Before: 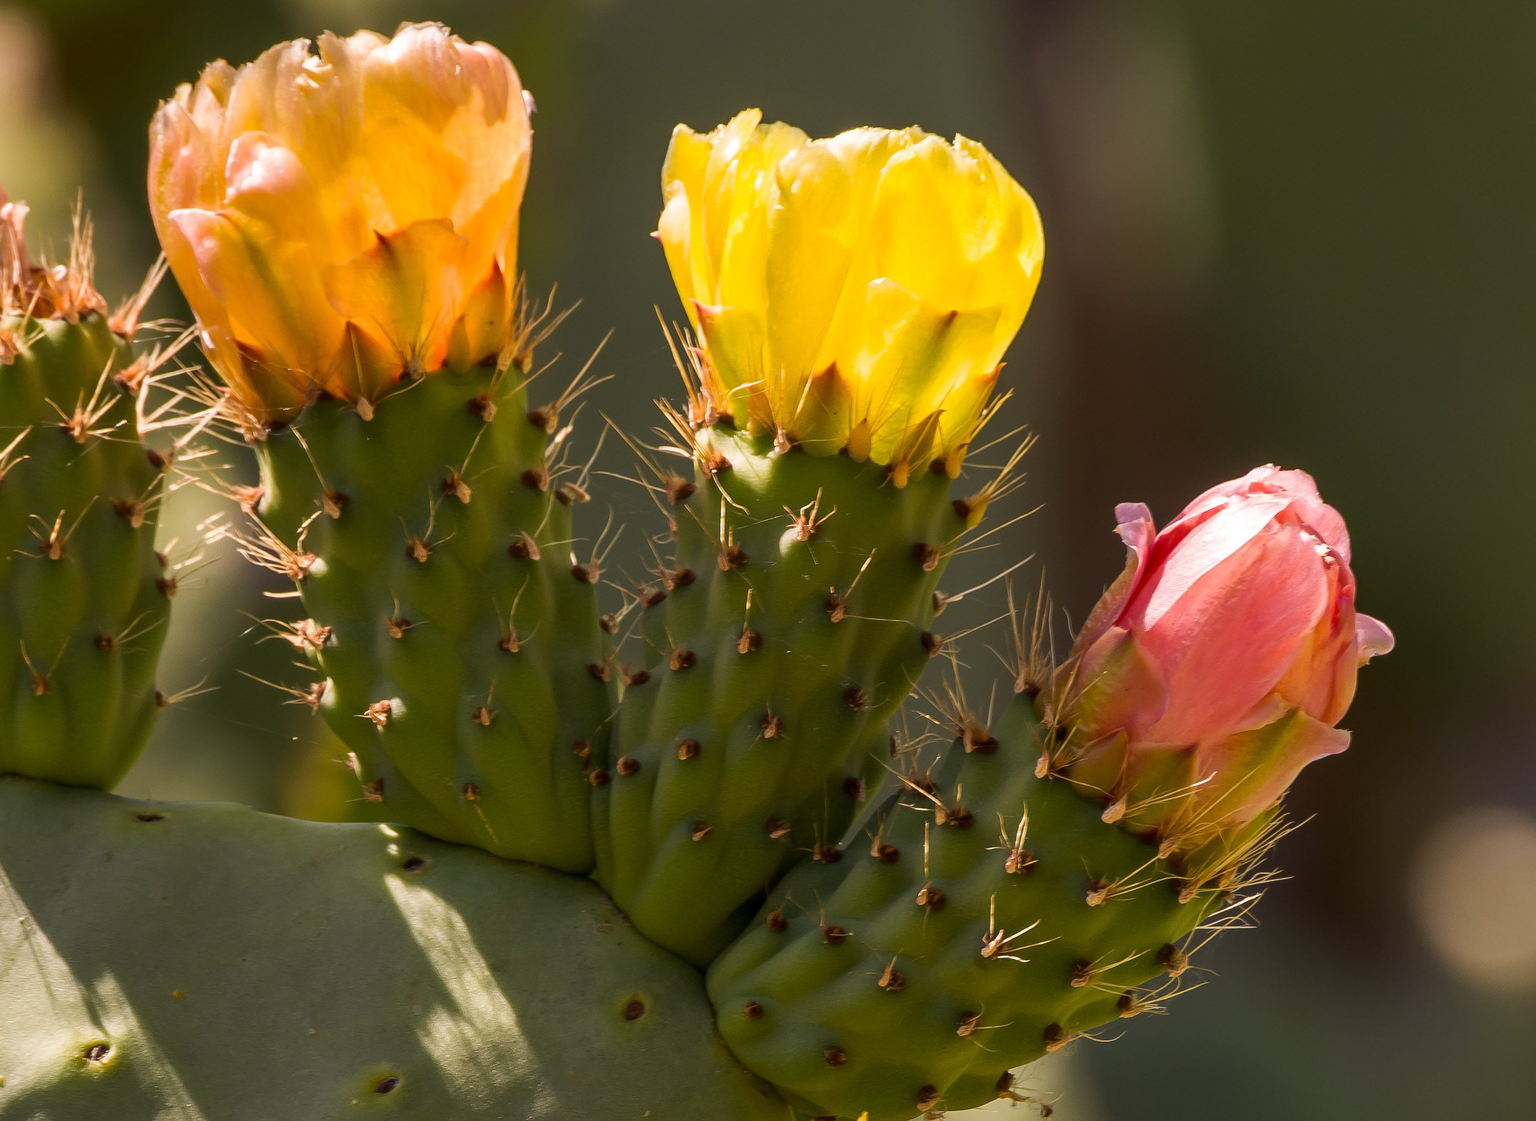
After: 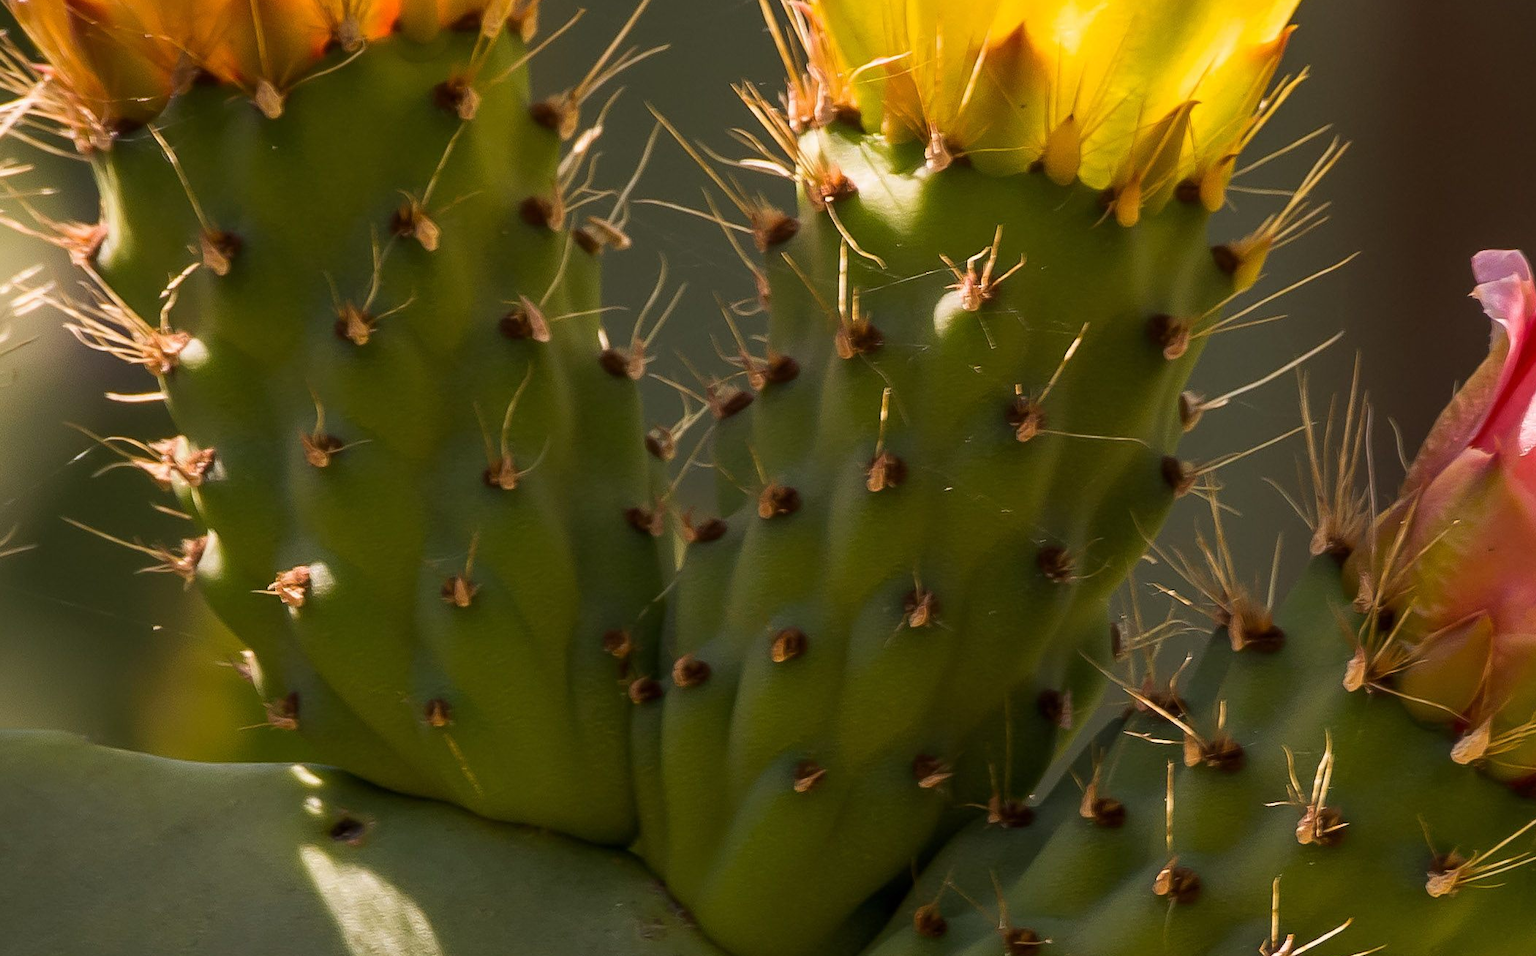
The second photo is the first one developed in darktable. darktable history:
crop: left 12.872%, top 30.961%, right 24.77%, bottom 15.803%
